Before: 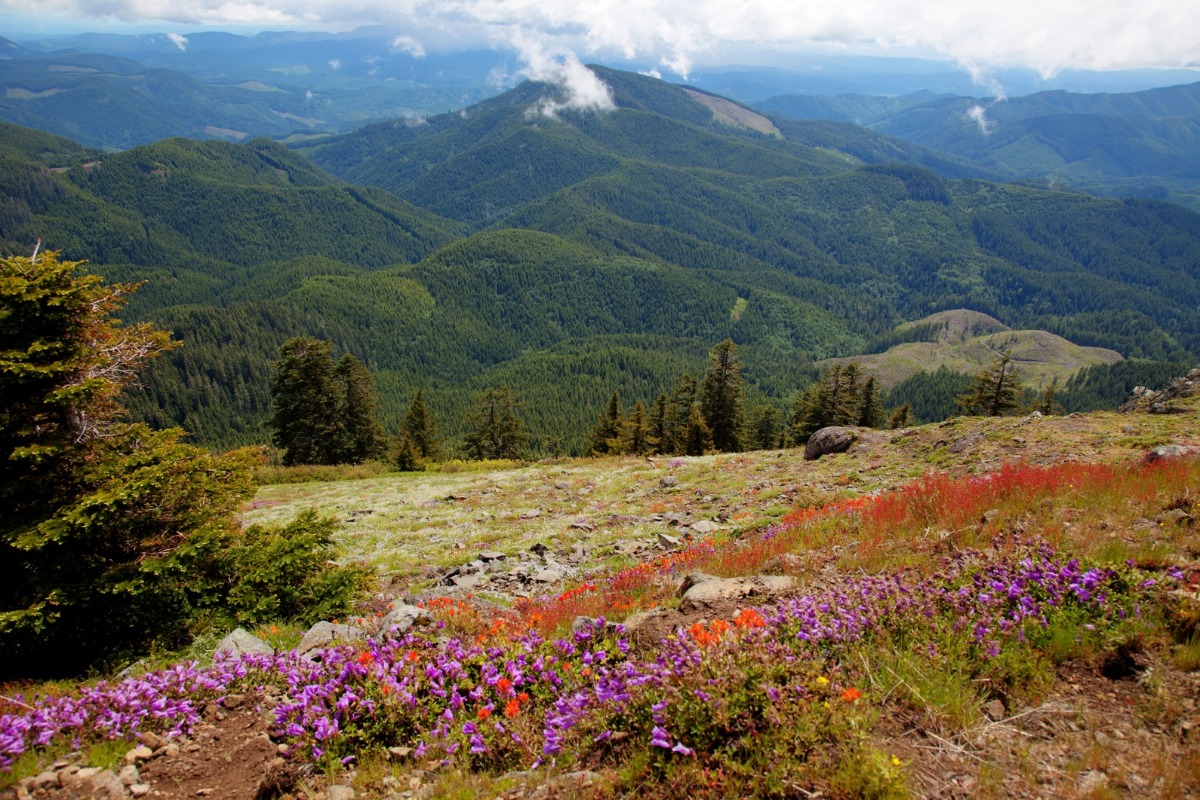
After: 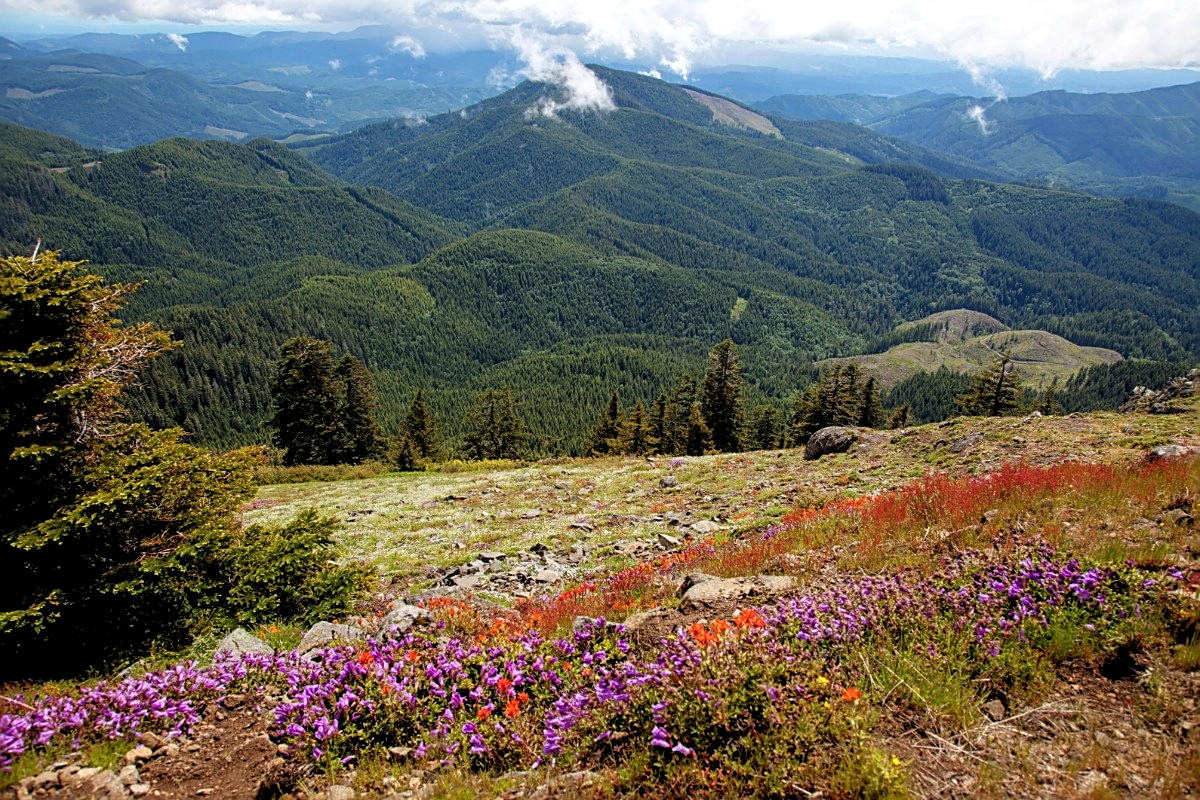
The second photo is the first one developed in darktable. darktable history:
sharpen: amount 0.589
local contrast: on, module defaults
levels: levels [0.031, 0.5, 0.969]
